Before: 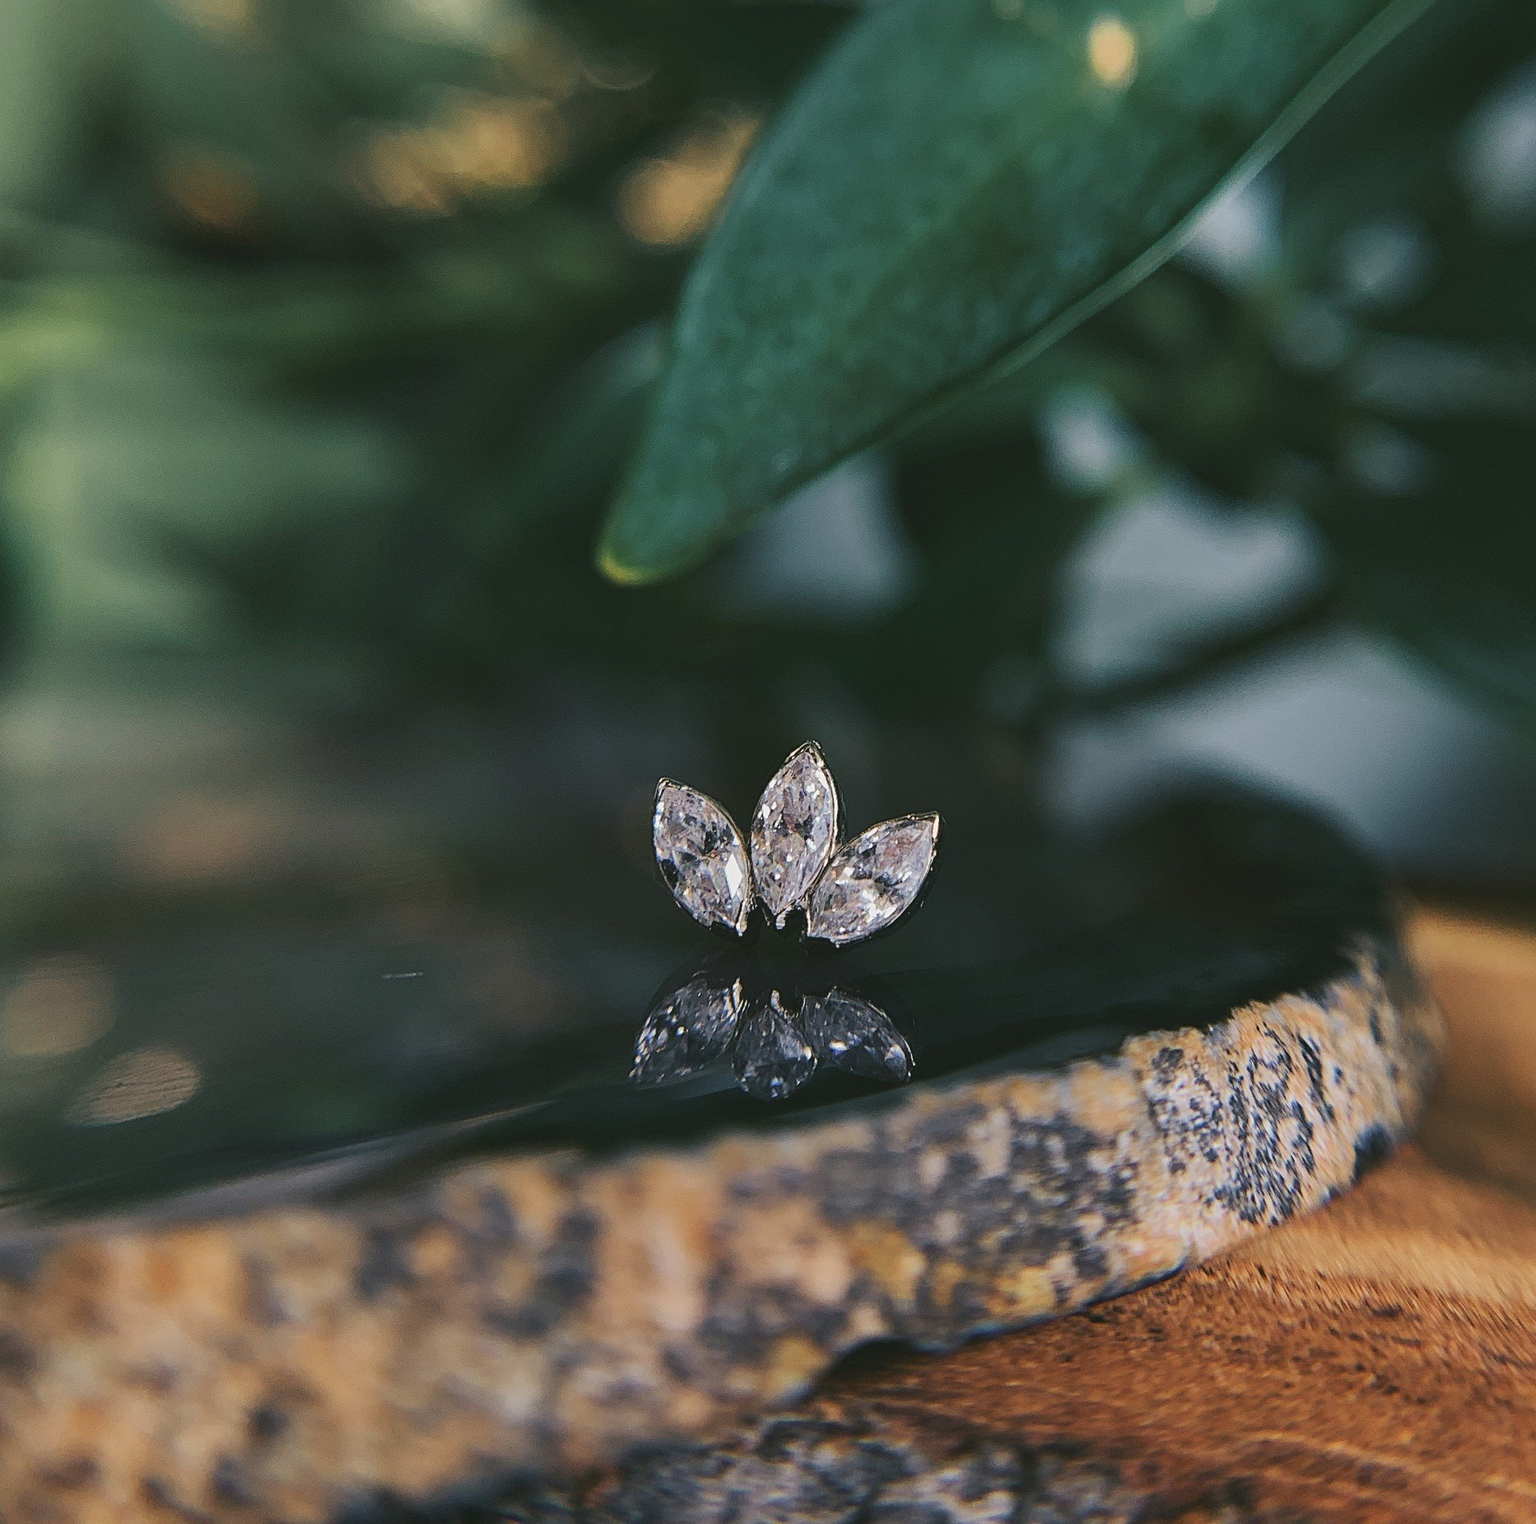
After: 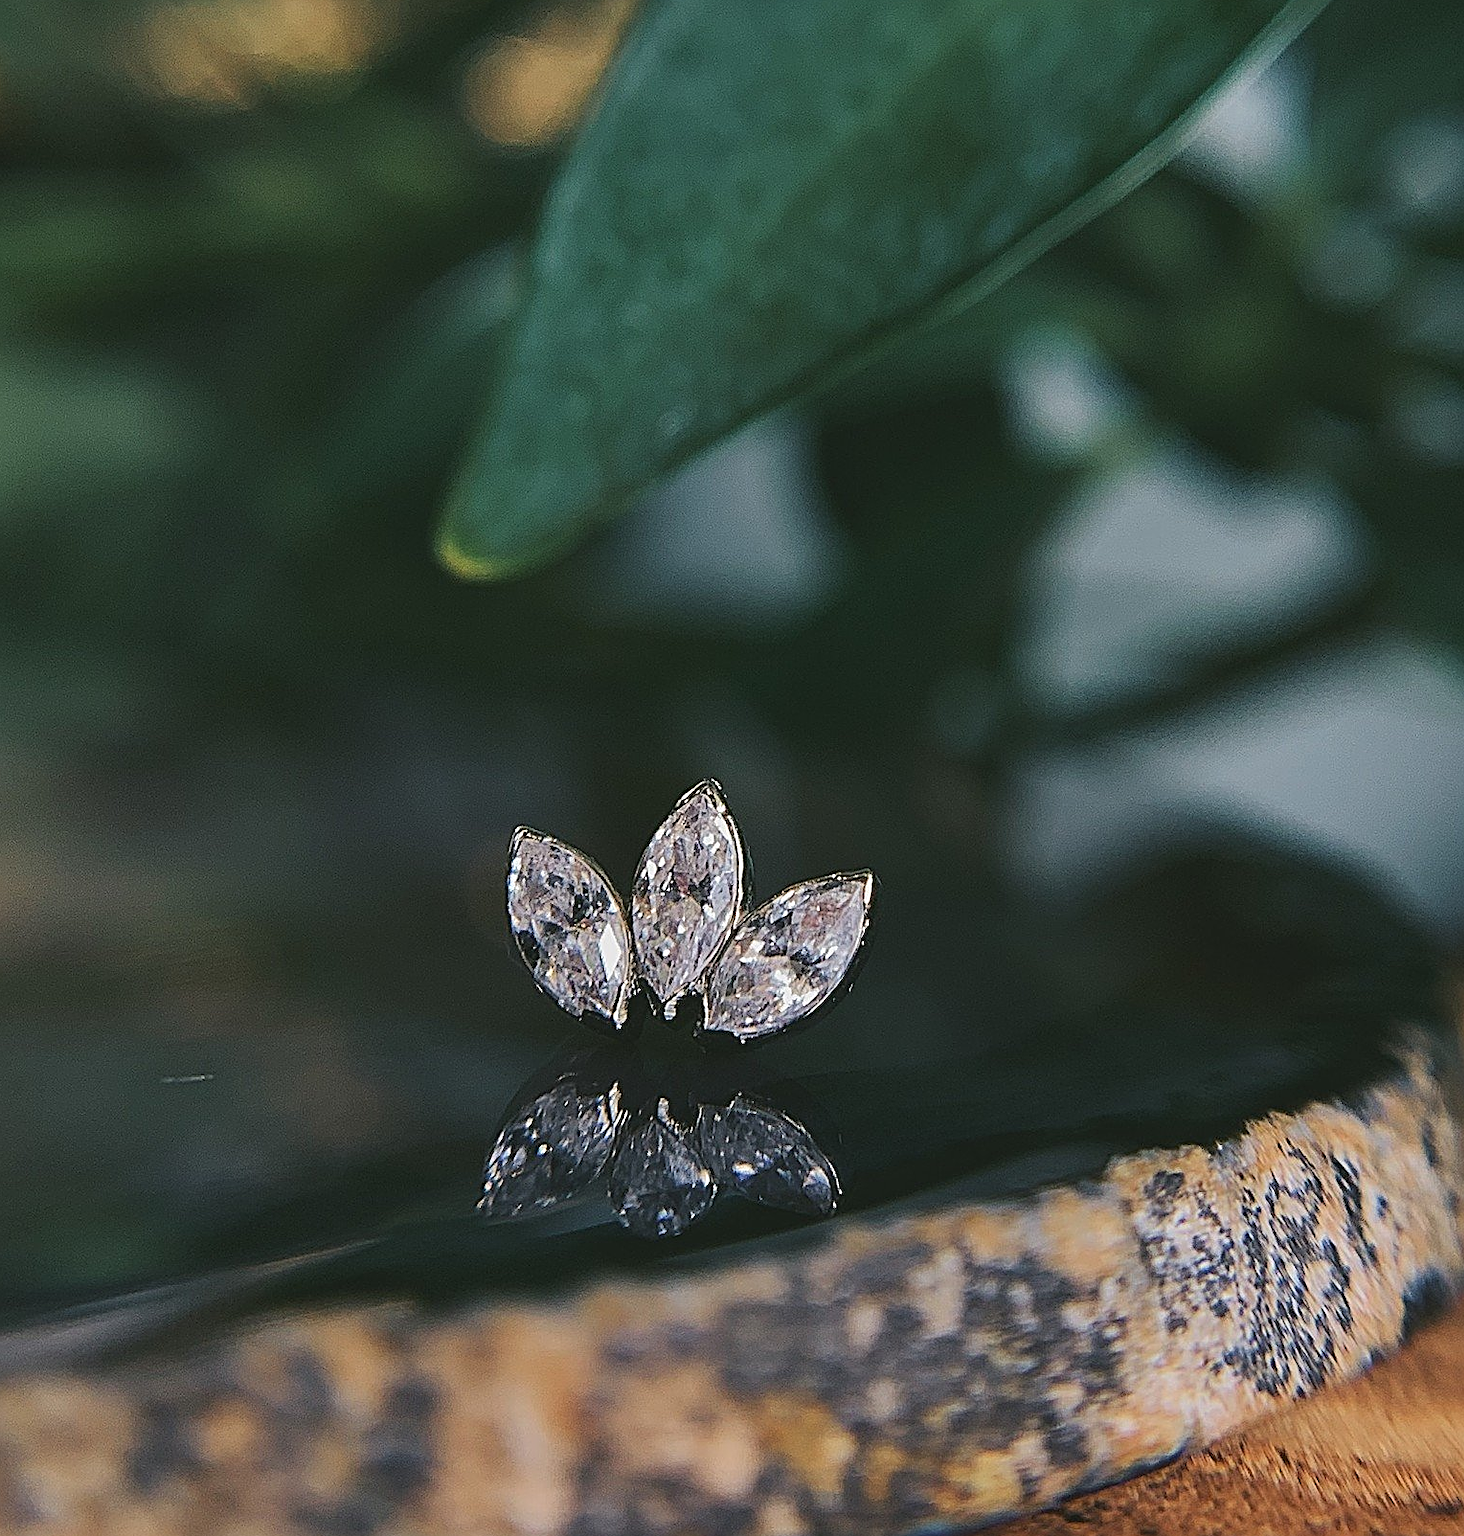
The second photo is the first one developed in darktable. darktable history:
sharpen: amount 0.749
crop: left 16.691%, top 8.59%, right 8.611%, bottom 12.462%
